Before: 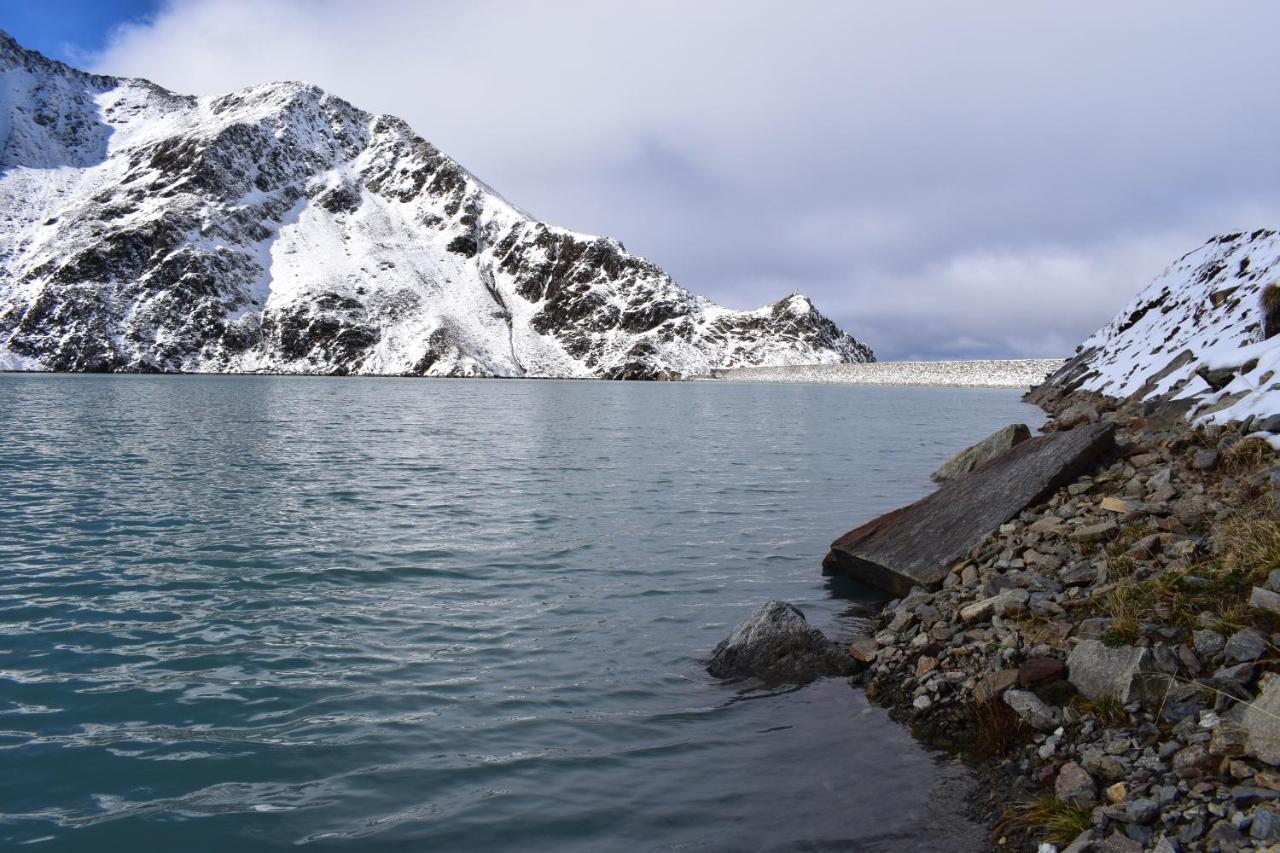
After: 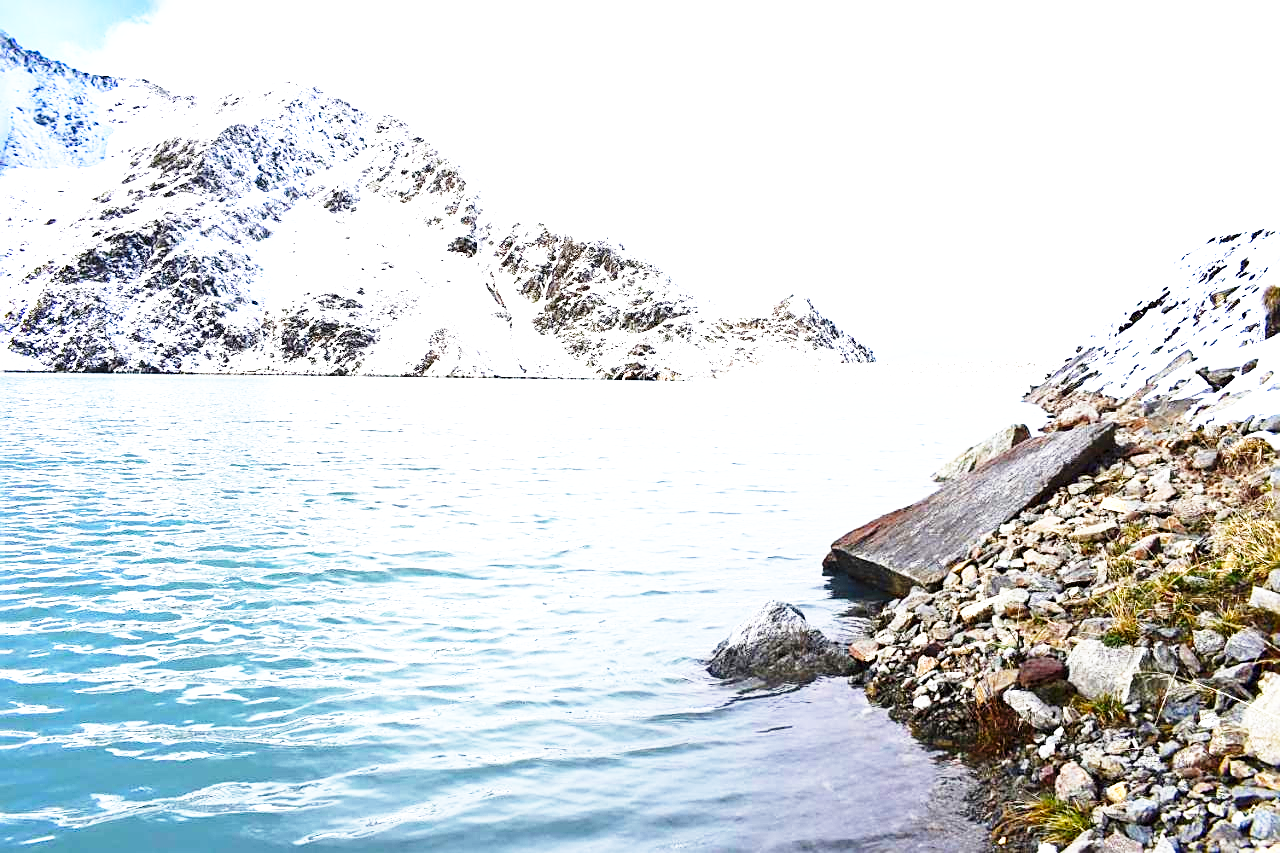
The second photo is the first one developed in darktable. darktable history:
sharpen: on, module defaults
base curve: curves: ch0 [(0, 0) (0.026, 0.03) (0.109, 0.232) (0.351, 0.748) (0.669, 0.968) (1, 1)], preserve colors none
exposure: black level correction 0.001, exposure 1.85 EV, compensate highlight preservation false
